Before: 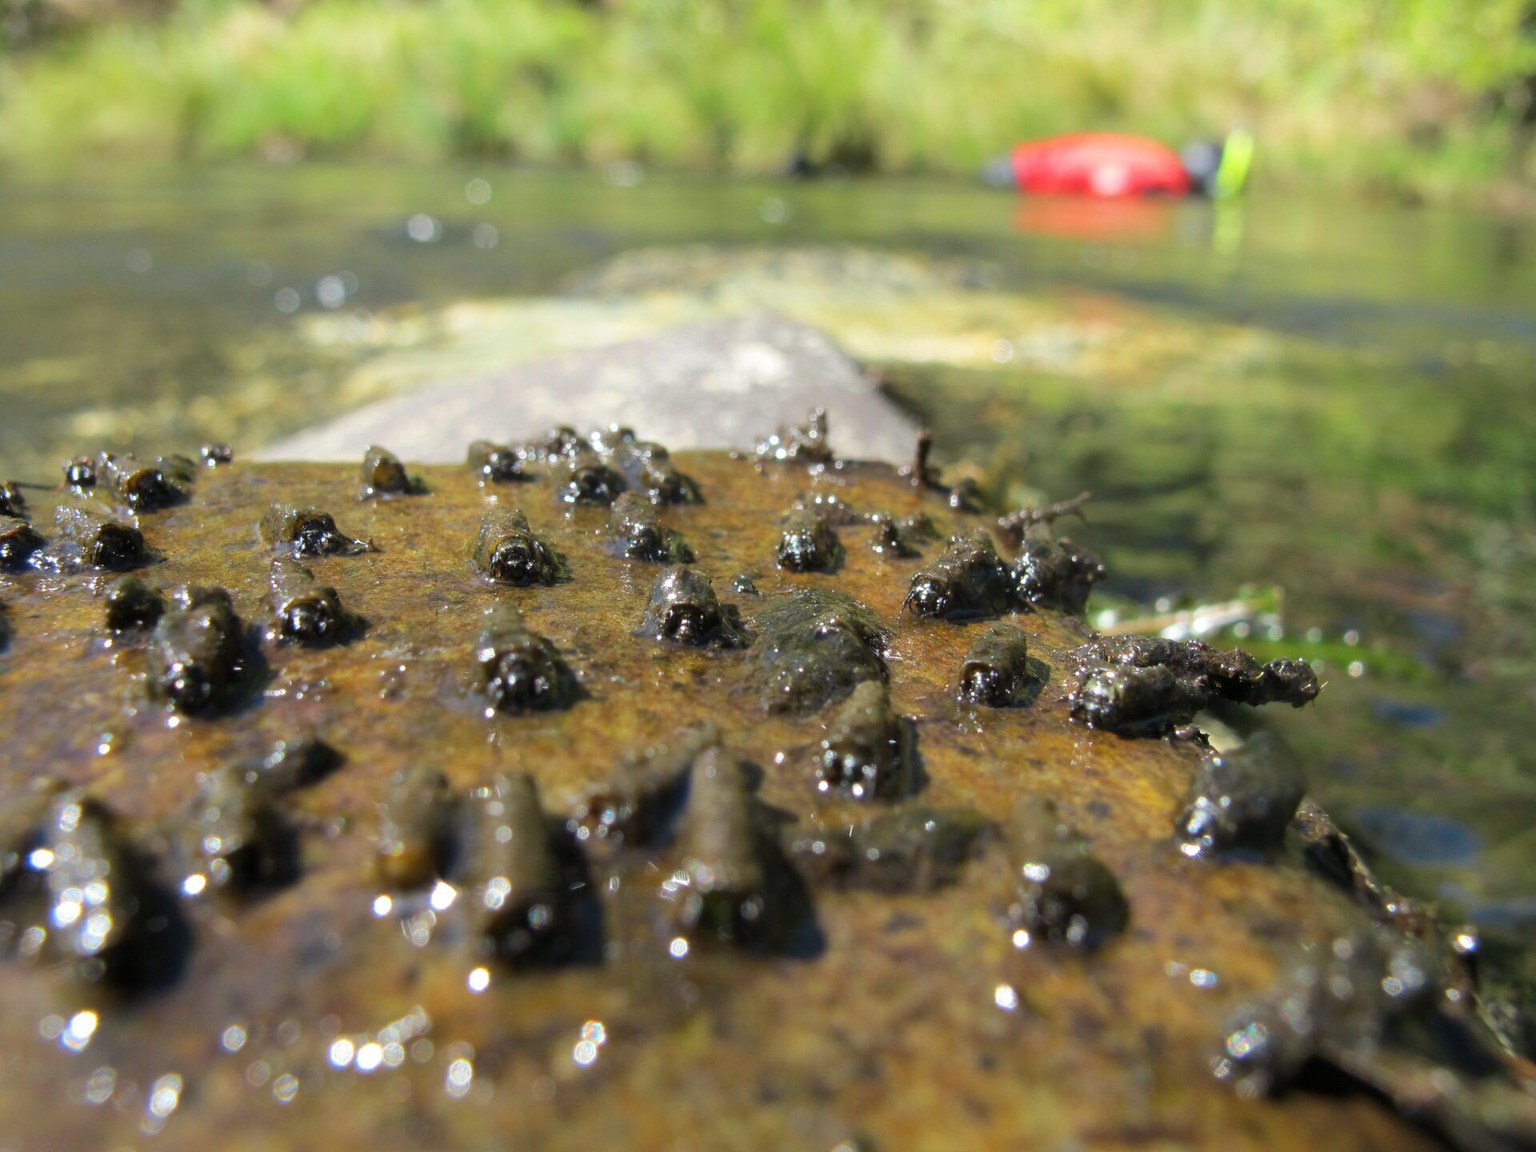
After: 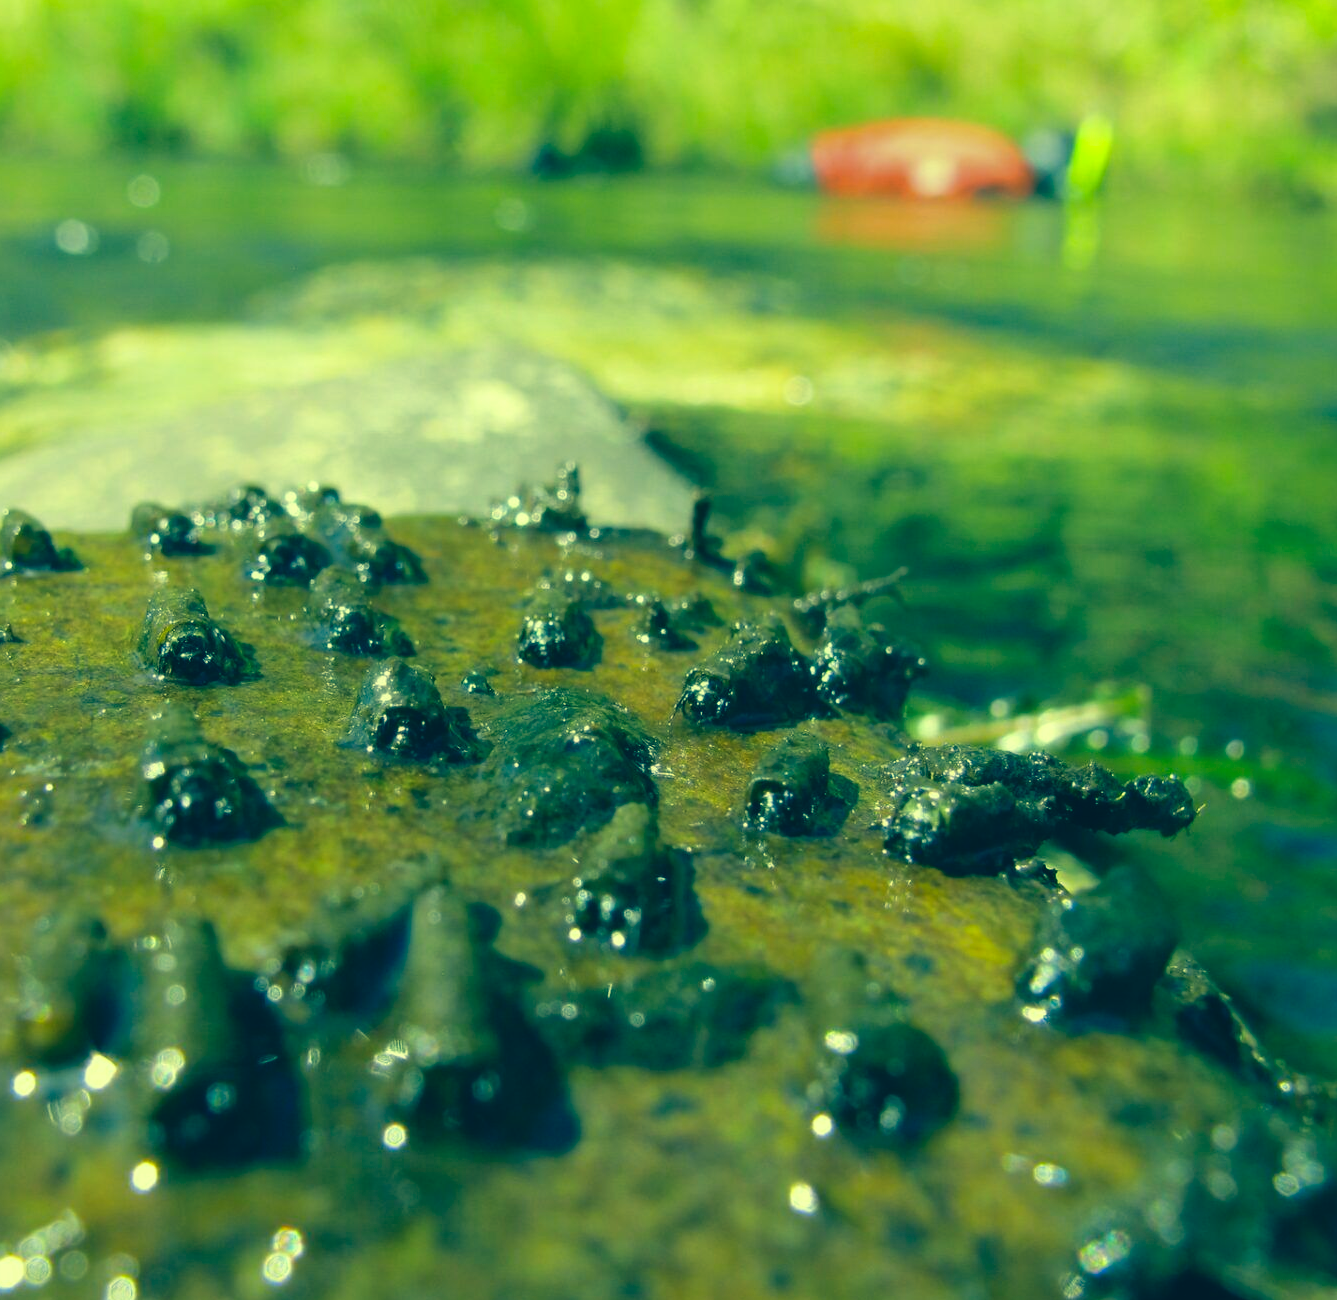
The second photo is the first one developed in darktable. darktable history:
color correction: highlights a* -15.79, highlights b* 39.85, shadows a* -39.58, shadows b* -25.6
crop and rotate: left 23.69%, top 3.378%, right 6.665%, bottom 6.319%
contrast brightness saturation: saturation -0.048
